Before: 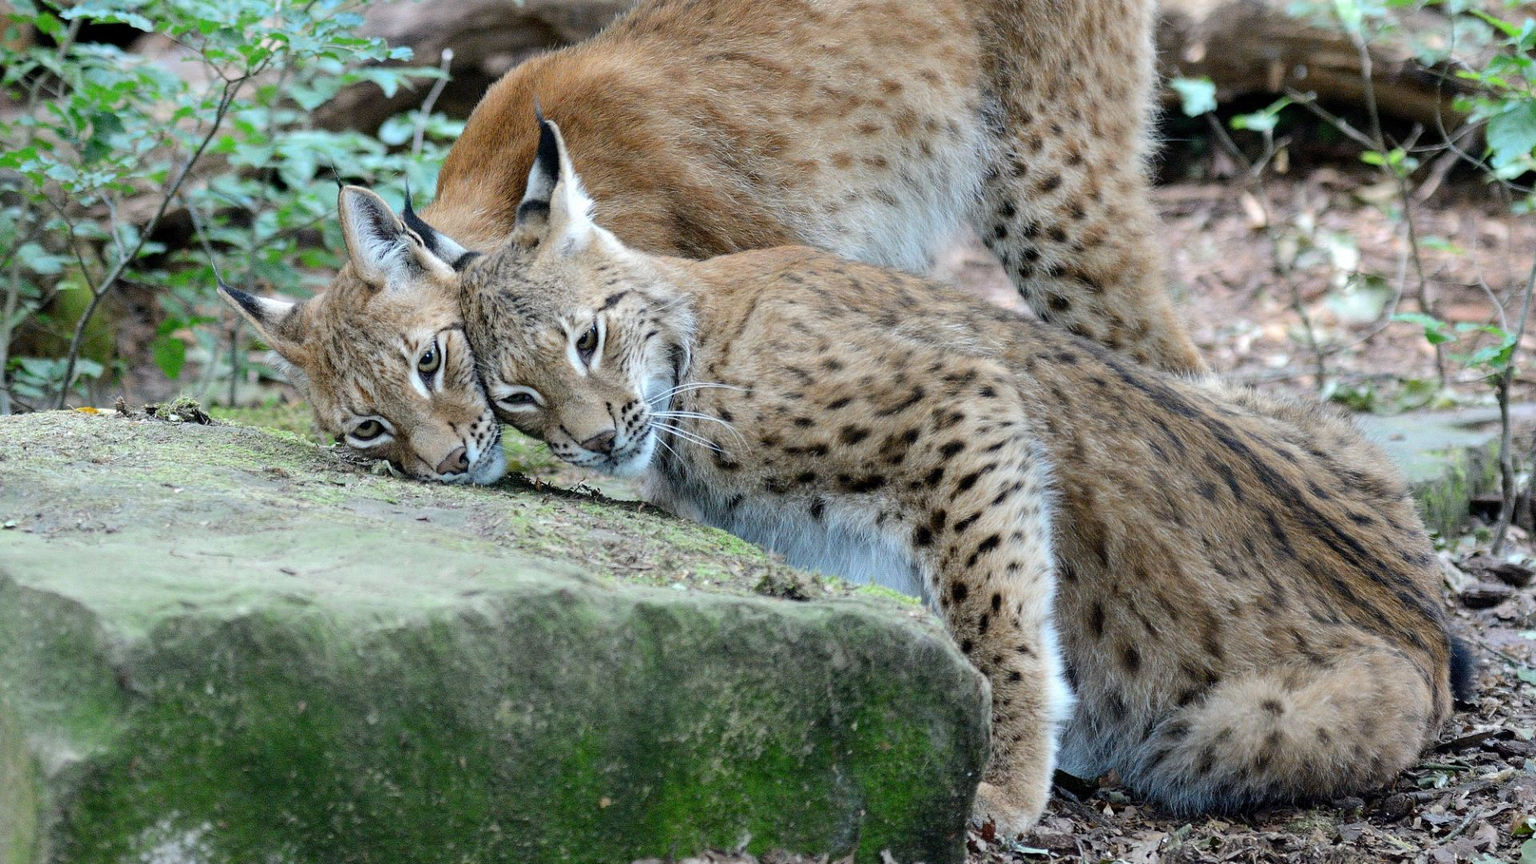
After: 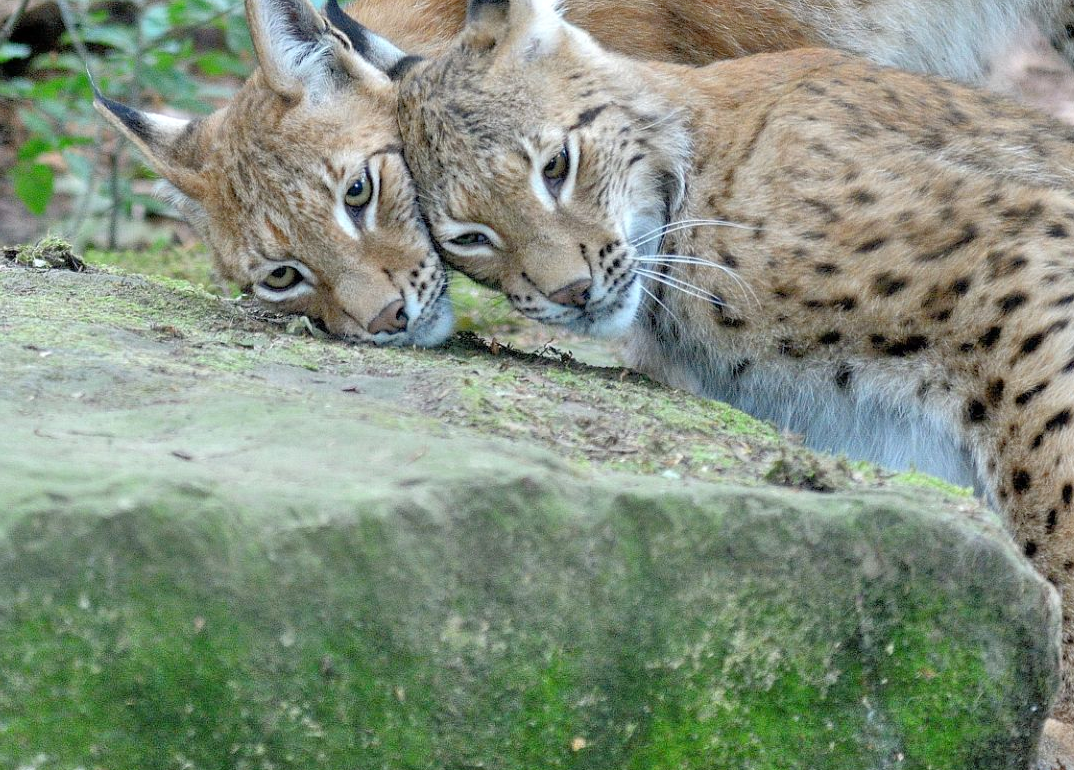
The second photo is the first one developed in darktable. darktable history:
tone equalizer: -7 EV 0.142 EV, -6 EV 0.561 EV, -5 EV 1.13 EV, -4 EV 1.32 EV, -3 EV 1.18 EV, -2 EV 0.6 EV, -1 EV 0.146 EV
crop: left 9.289%, top 24.002%, right 34.727%, bottom 4.641%
